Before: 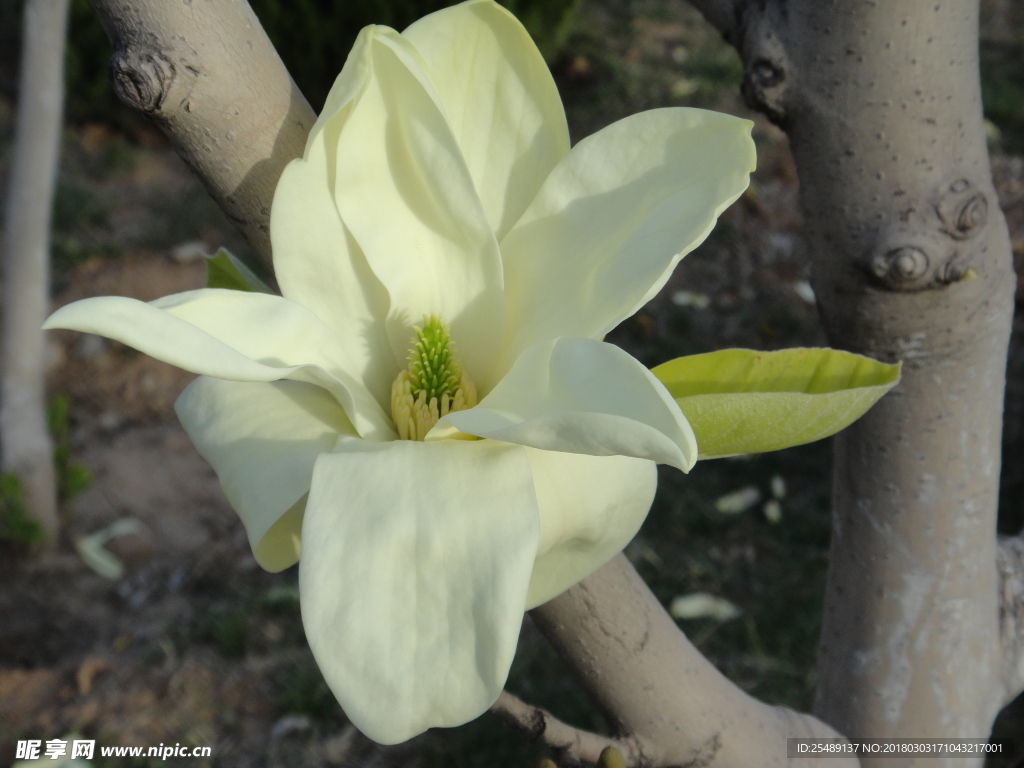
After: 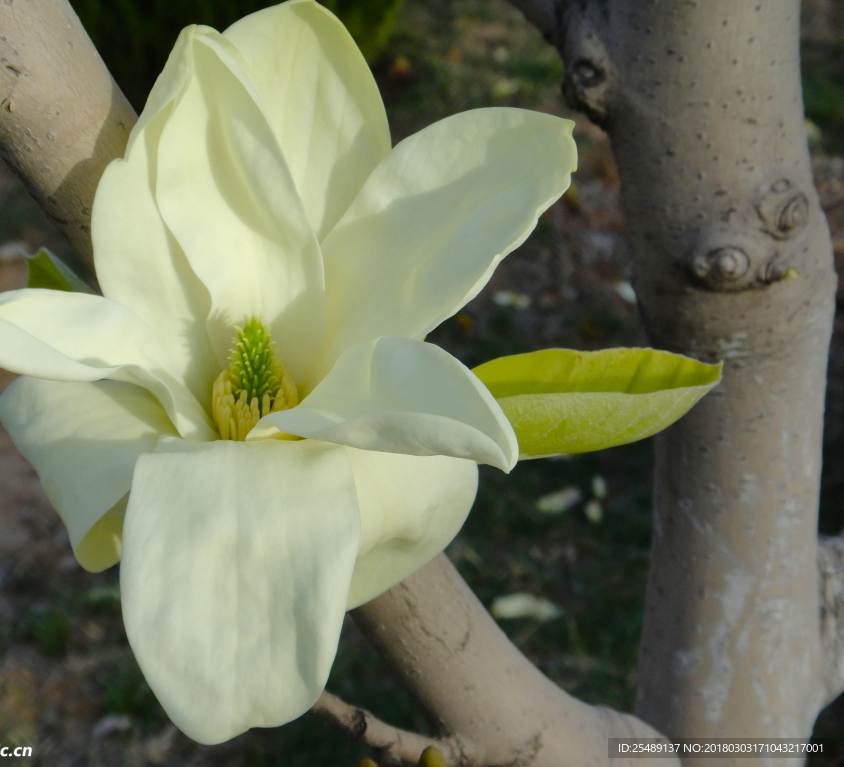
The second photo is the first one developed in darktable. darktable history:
color balance rgb: perceptual saturation grading › global saturation 14.159%, perceptual saturation grading › highlights -30.005%, perceptual saturation grading › shadows 50.908%, global vibrance 20%
crop: left 17.487%, bottom 0.028%
